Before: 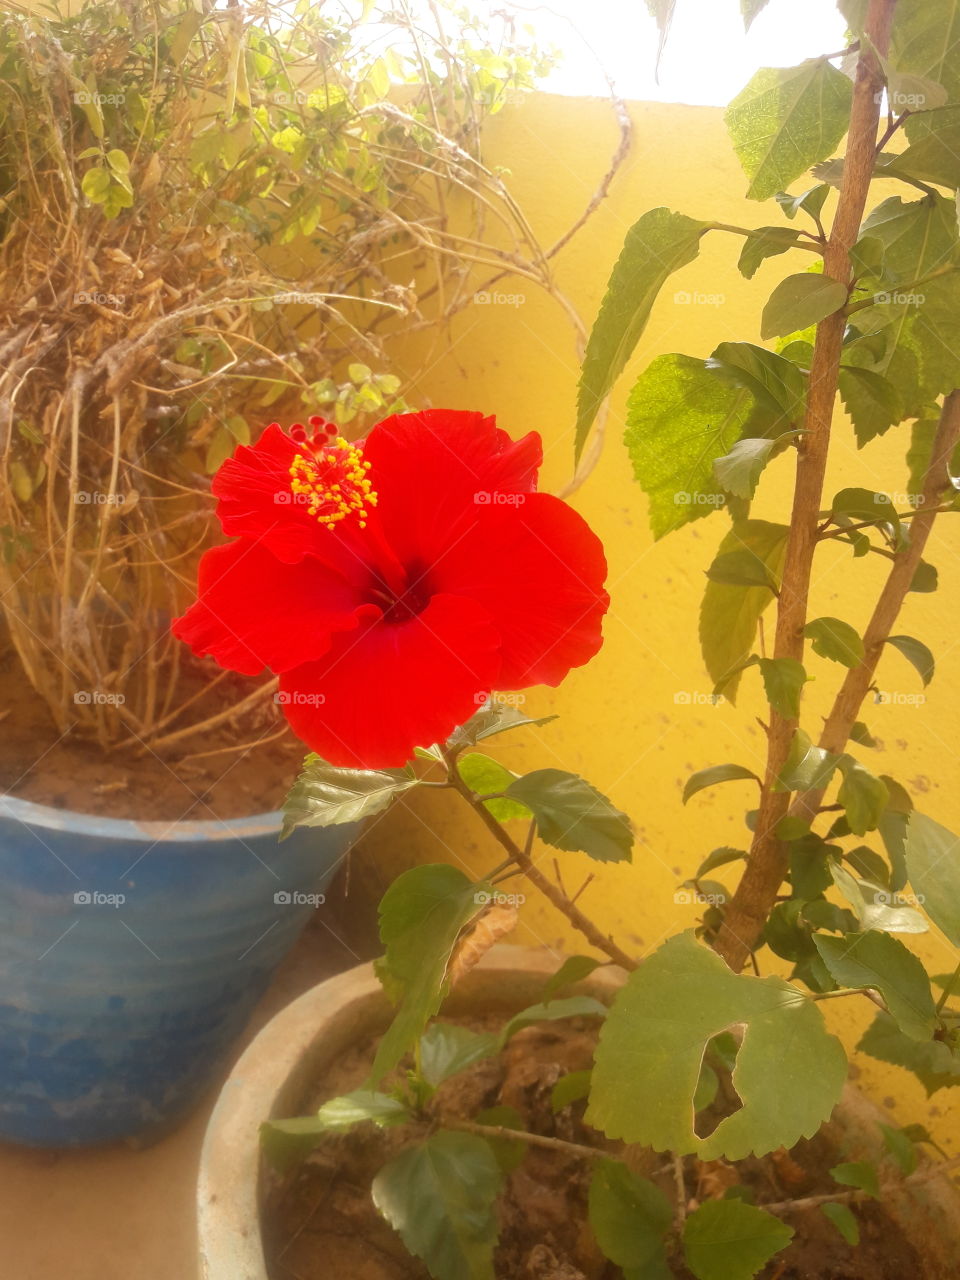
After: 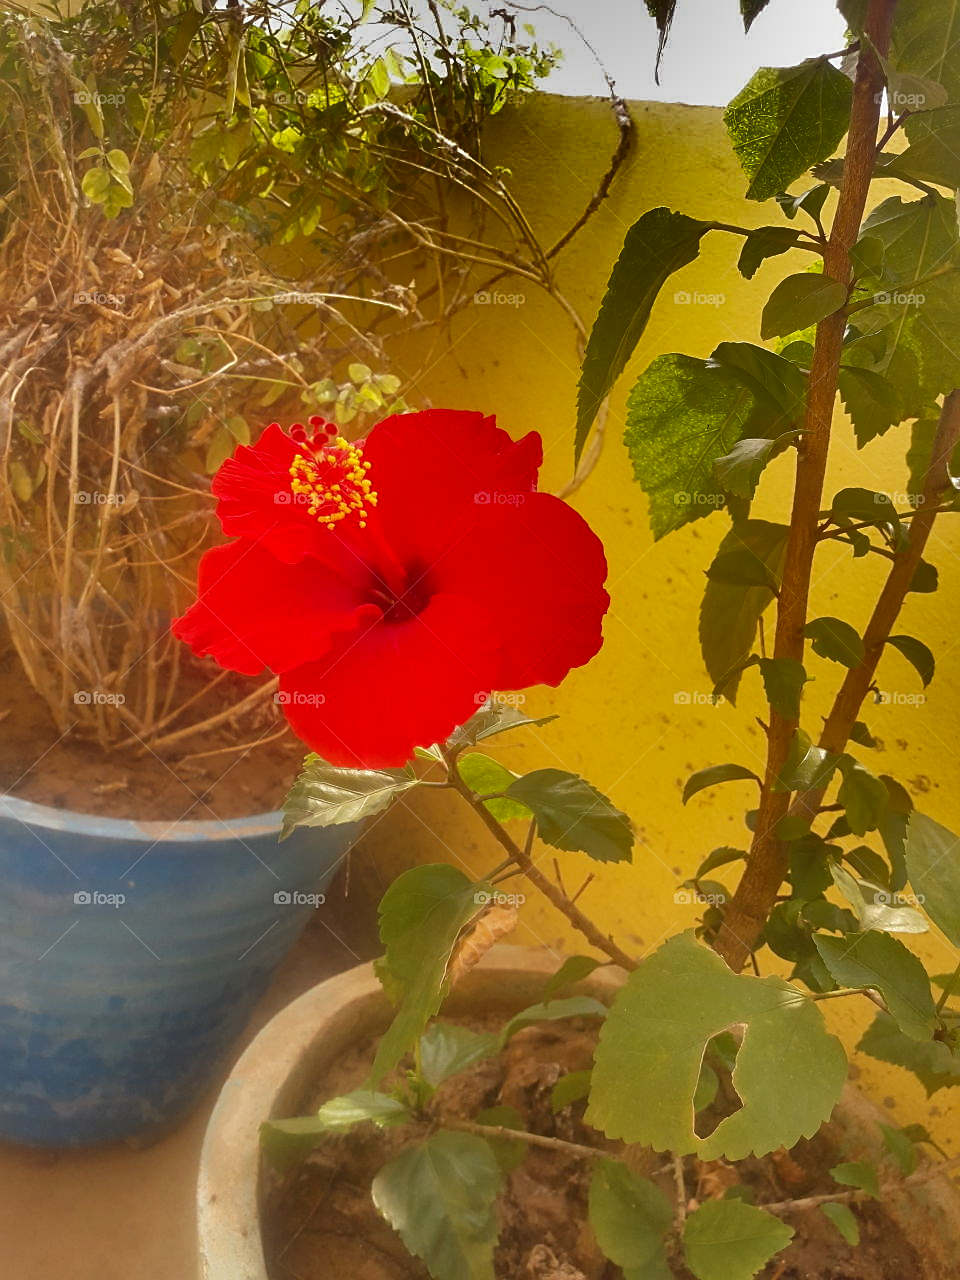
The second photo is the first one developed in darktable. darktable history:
shadows and highlights: radius 124.17, shadows 98.17, white point adjustment -2.87, highlights -99.57, soften with gaussian
sharpen: on, module defaults
